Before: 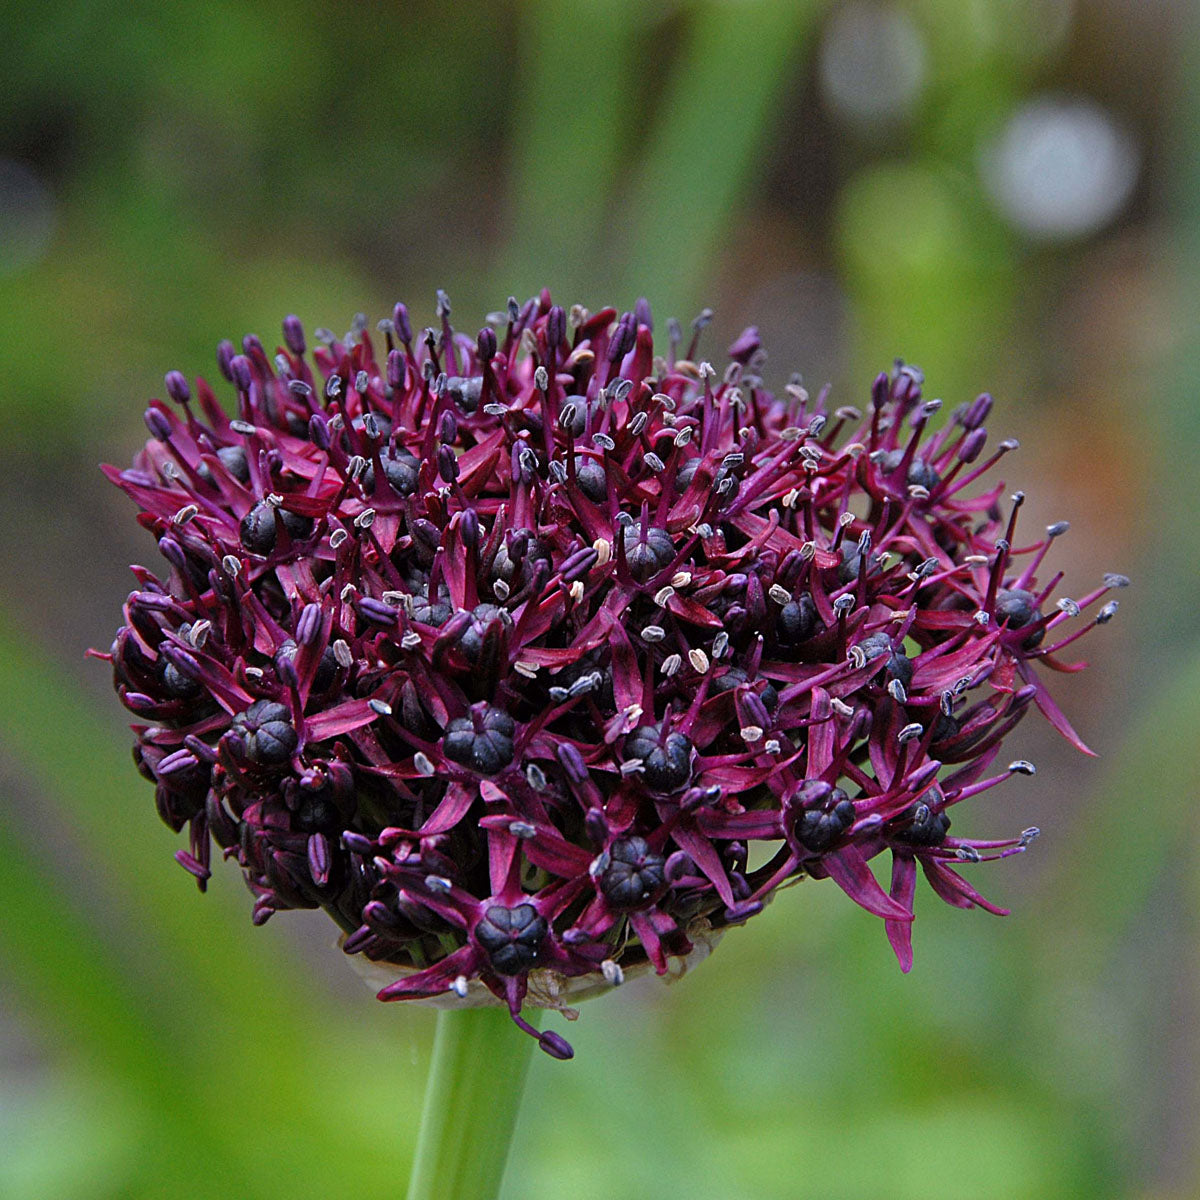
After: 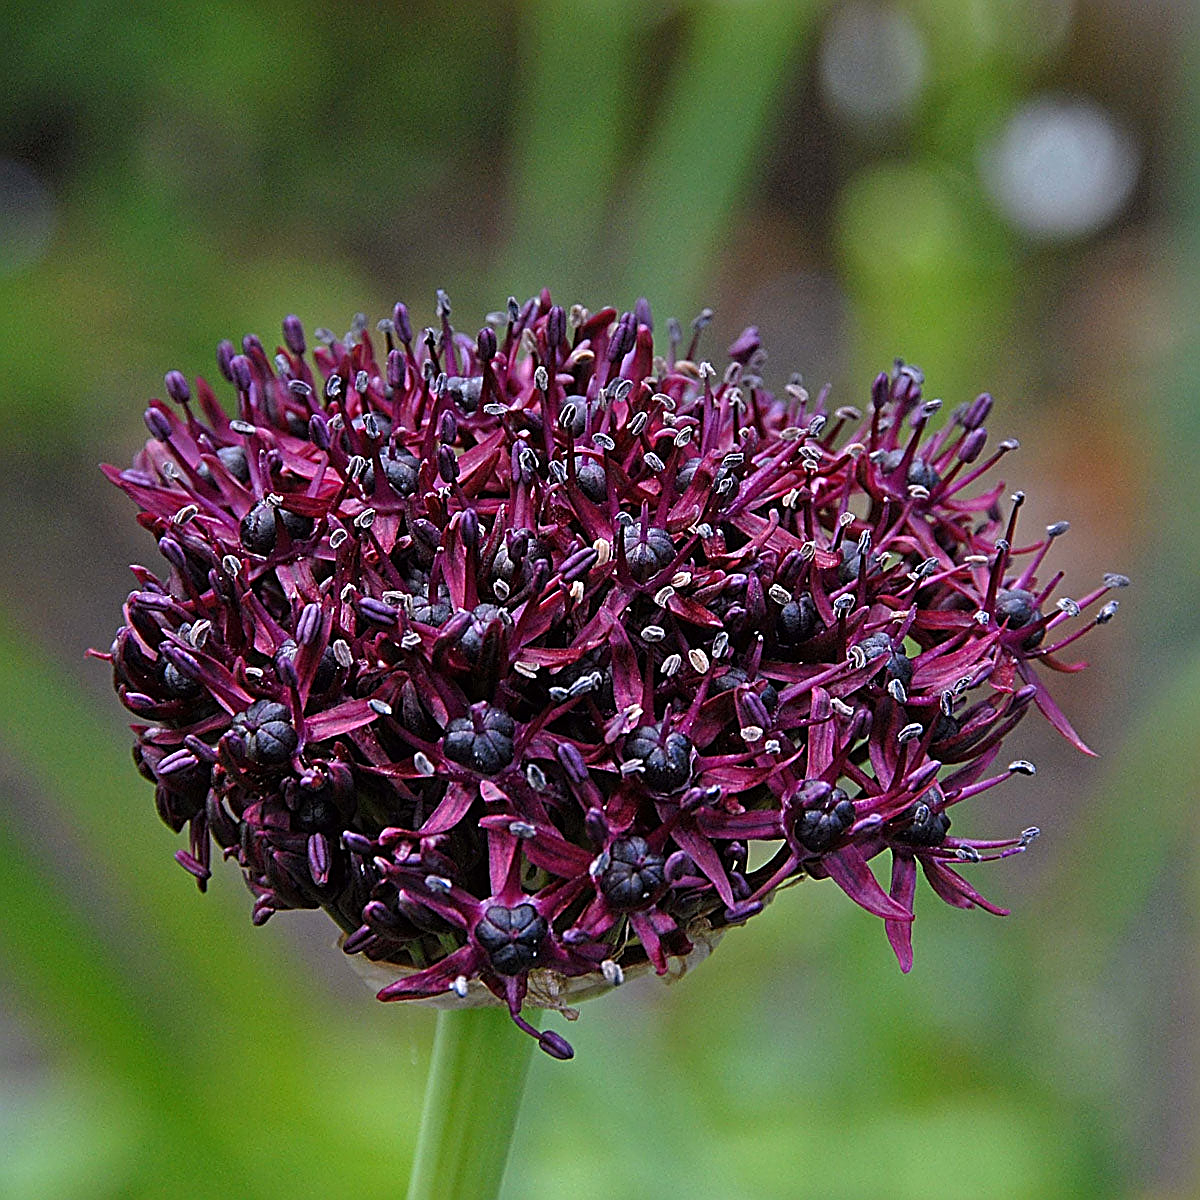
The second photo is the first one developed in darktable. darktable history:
sharpen: amount 1.003
